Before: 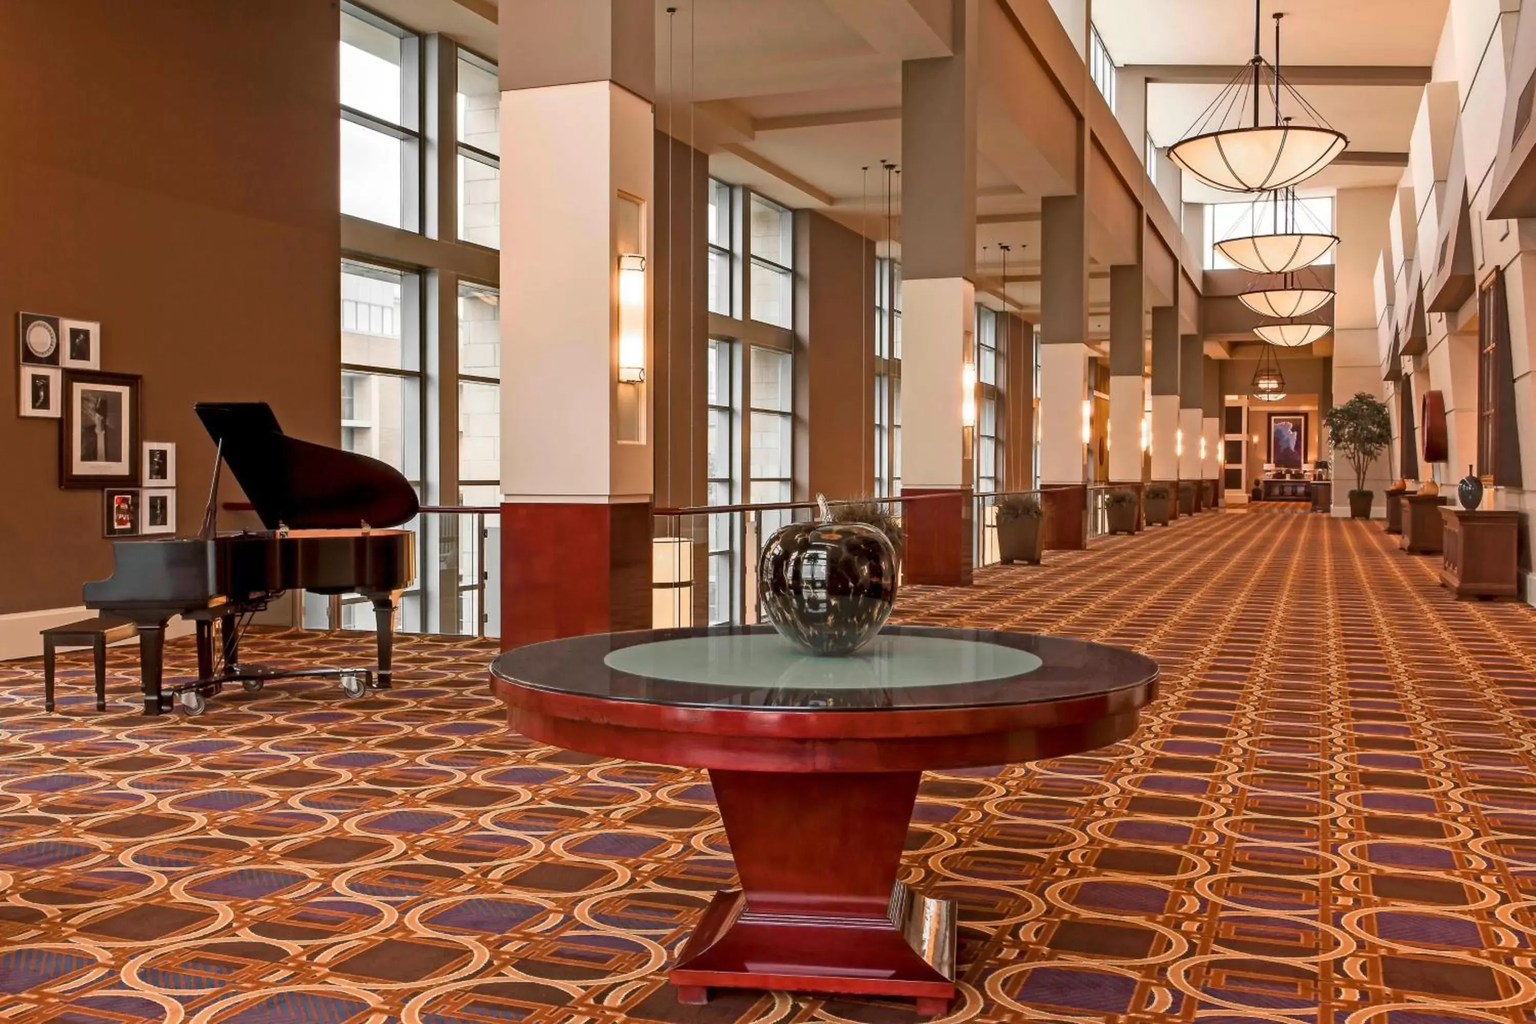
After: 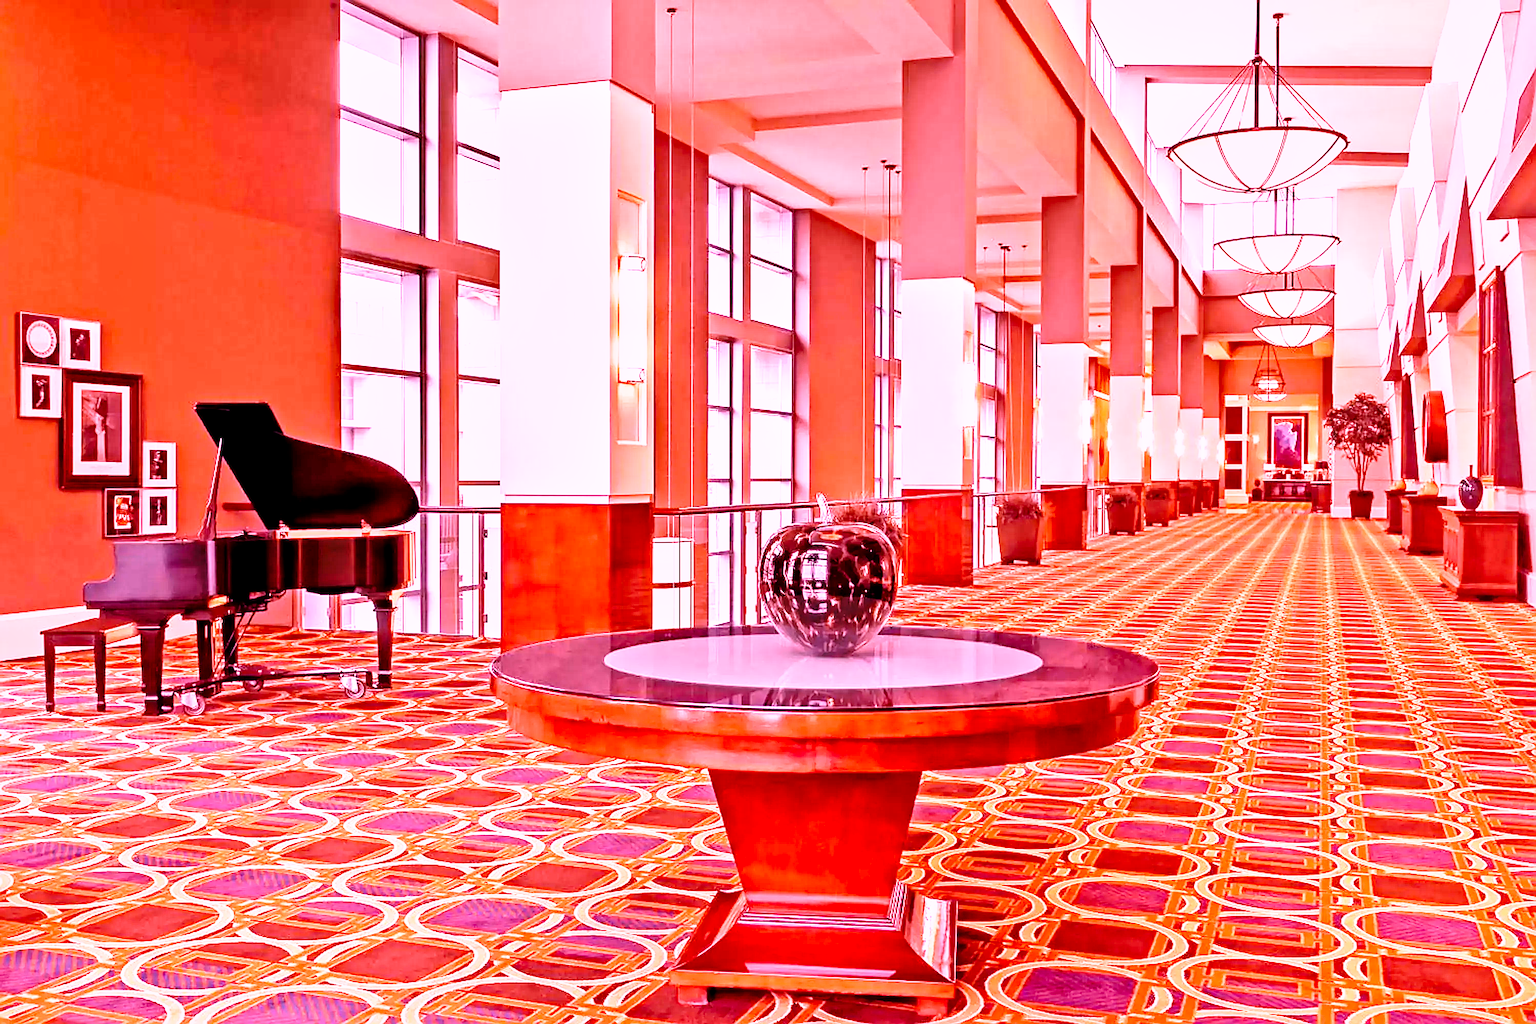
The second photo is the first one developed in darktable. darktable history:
base curve: curves: ch0 [(0, 0) (0.028, 0.03) (0.121, 0.232) (0.46, 0.748) (0.859, 0.968) (1, 1)], preserve colors none
exposure: black level correction 0.004, exposure 0.014 EV, compensate highlight preservation false
shadows and highlights: shadows 29.32, highlights -29.32, low approximation 0.01, soften with gaussian
white balance: red 2.02, blue 1.673
local contrast: mode bilateral grid, contrast 20, coarseness 50, detail 140%, midtone range 0.2
sharpen: amount 0.75
